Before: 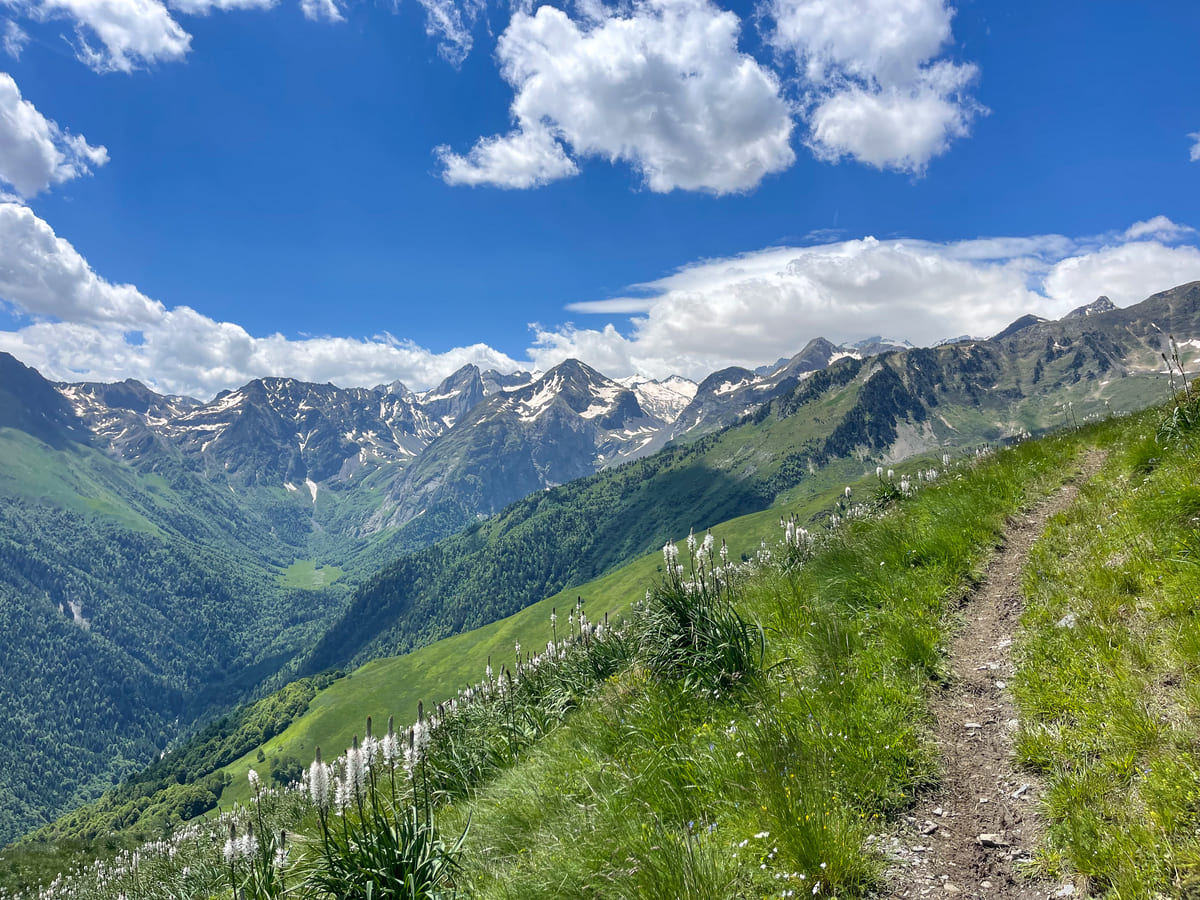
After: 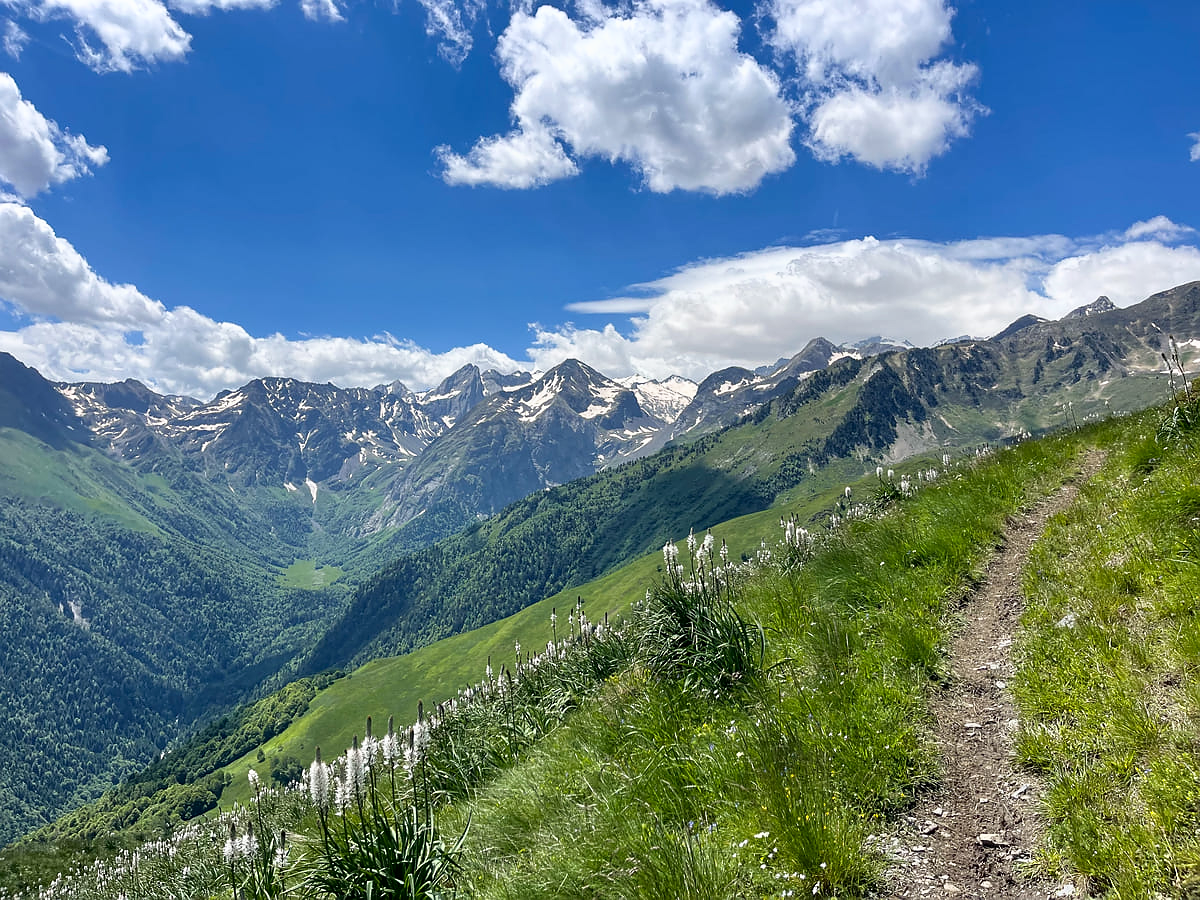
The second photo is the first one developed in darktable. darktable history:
sharpen: radius 0.98, amount 0.61
shadows and highlights: shadows -64.01, white point adjustment -5.21, highlights 60.32
